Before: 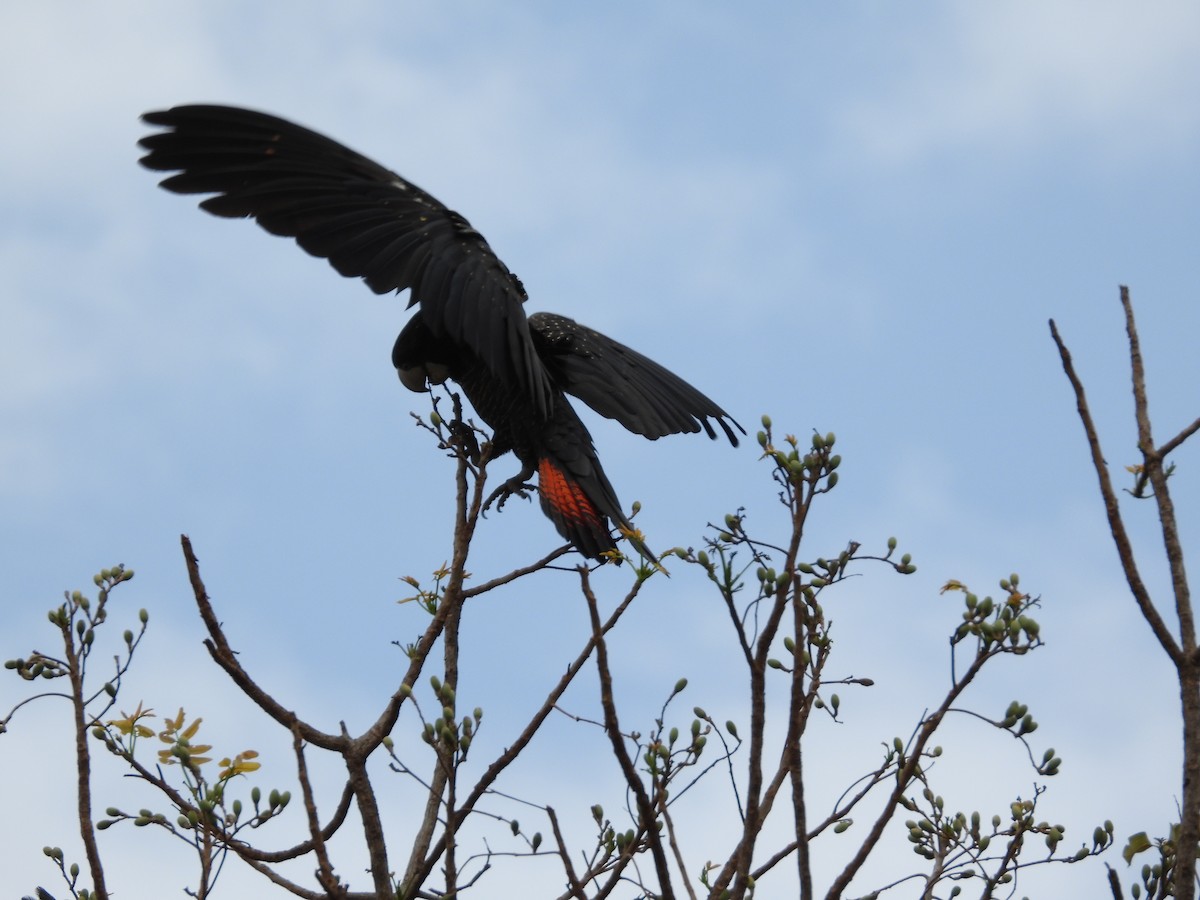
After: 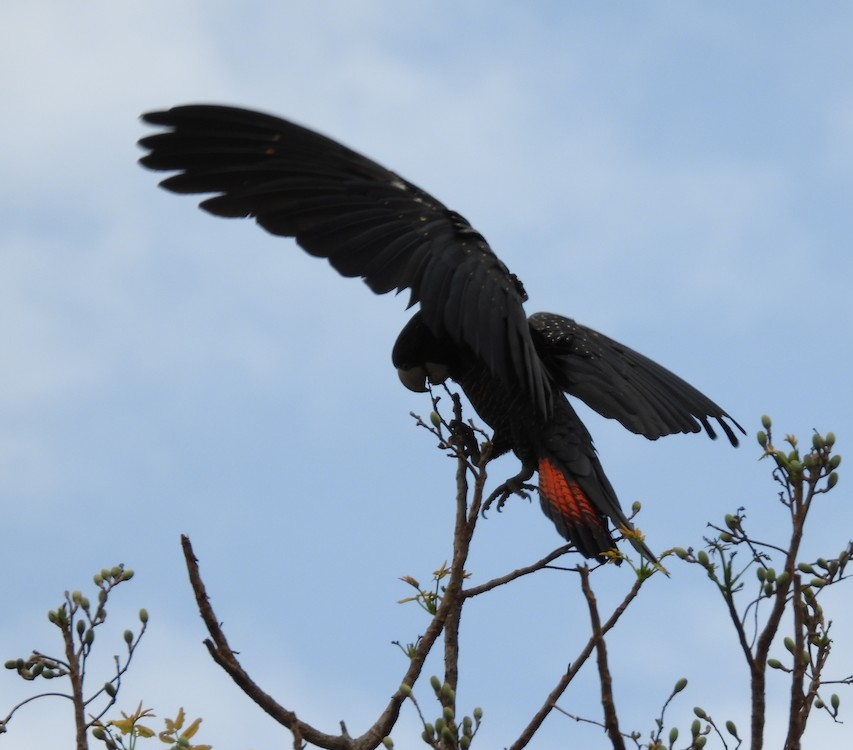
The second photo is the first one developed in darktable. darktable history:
crop: right 28.869%, bottom 16.664%
